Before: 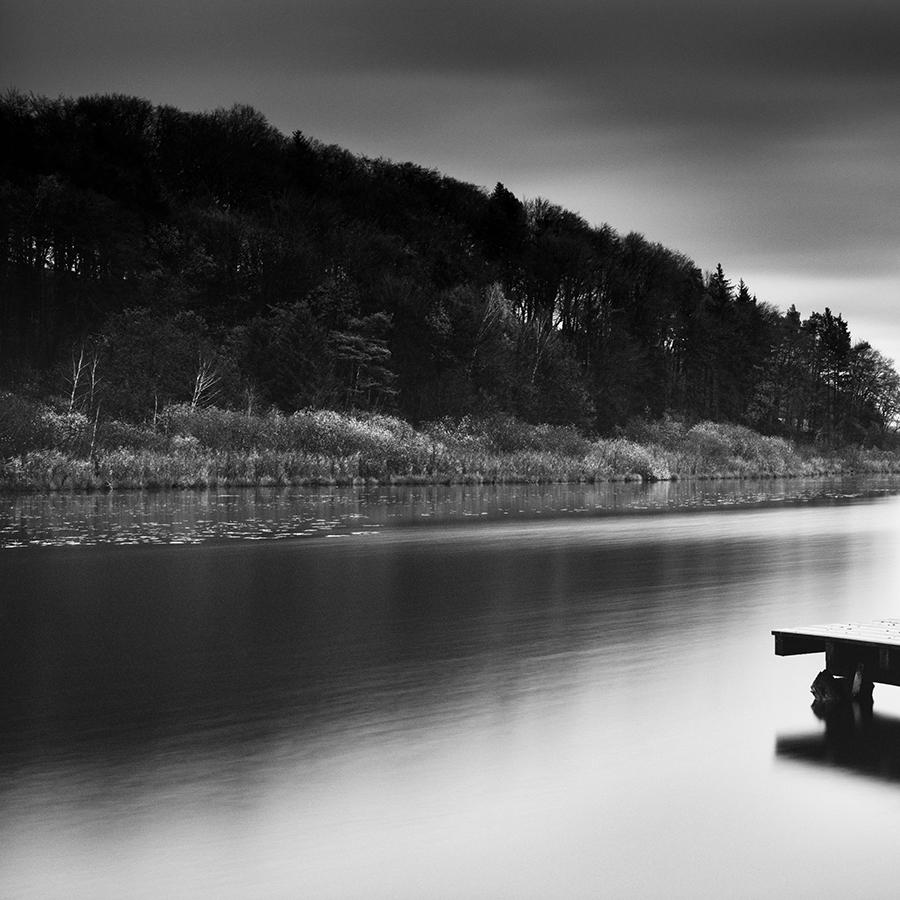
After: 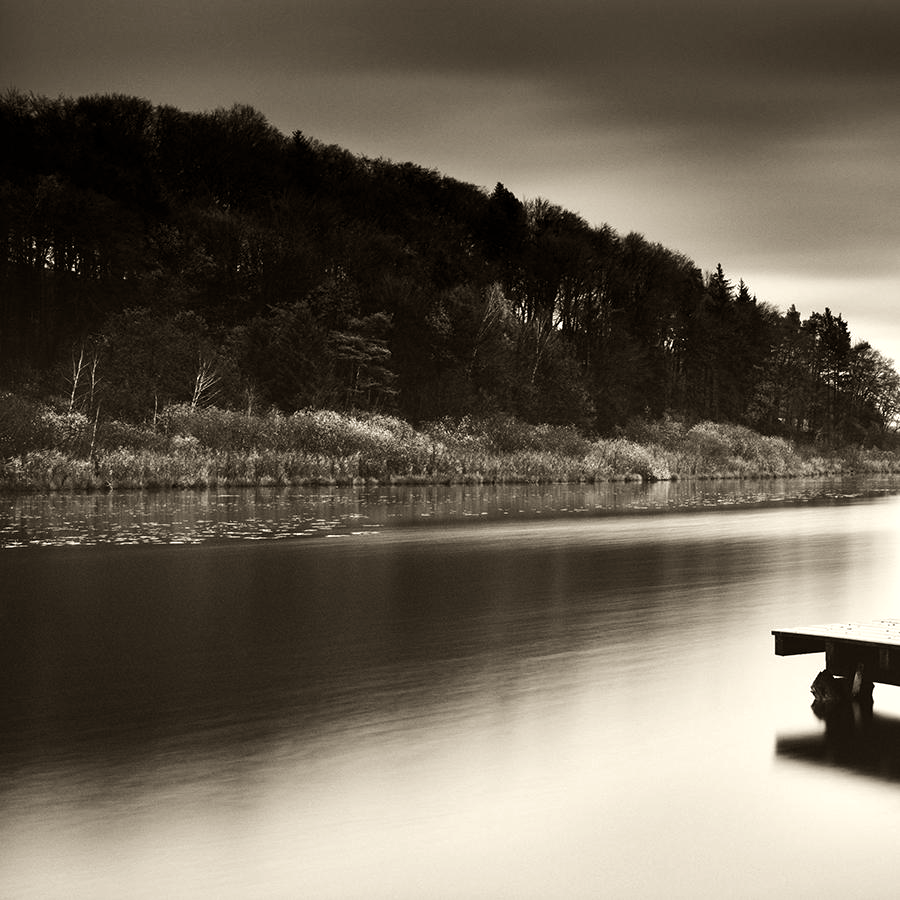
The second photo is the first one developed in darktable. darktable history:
color balance rgb: power › chroma 2.502%, power › hue 70.77°, highlights gain › chroma 1.039%, highlights gain › hue 60.21°, perceptual saturation grading › global saturation -0.407%, perceptual brilliance grading › highlights 6.84%, perceptual brilliance grading › mid-tones 17.38%, perceptual brilliance grading › shadows -5.314%, global vibrance 20%
